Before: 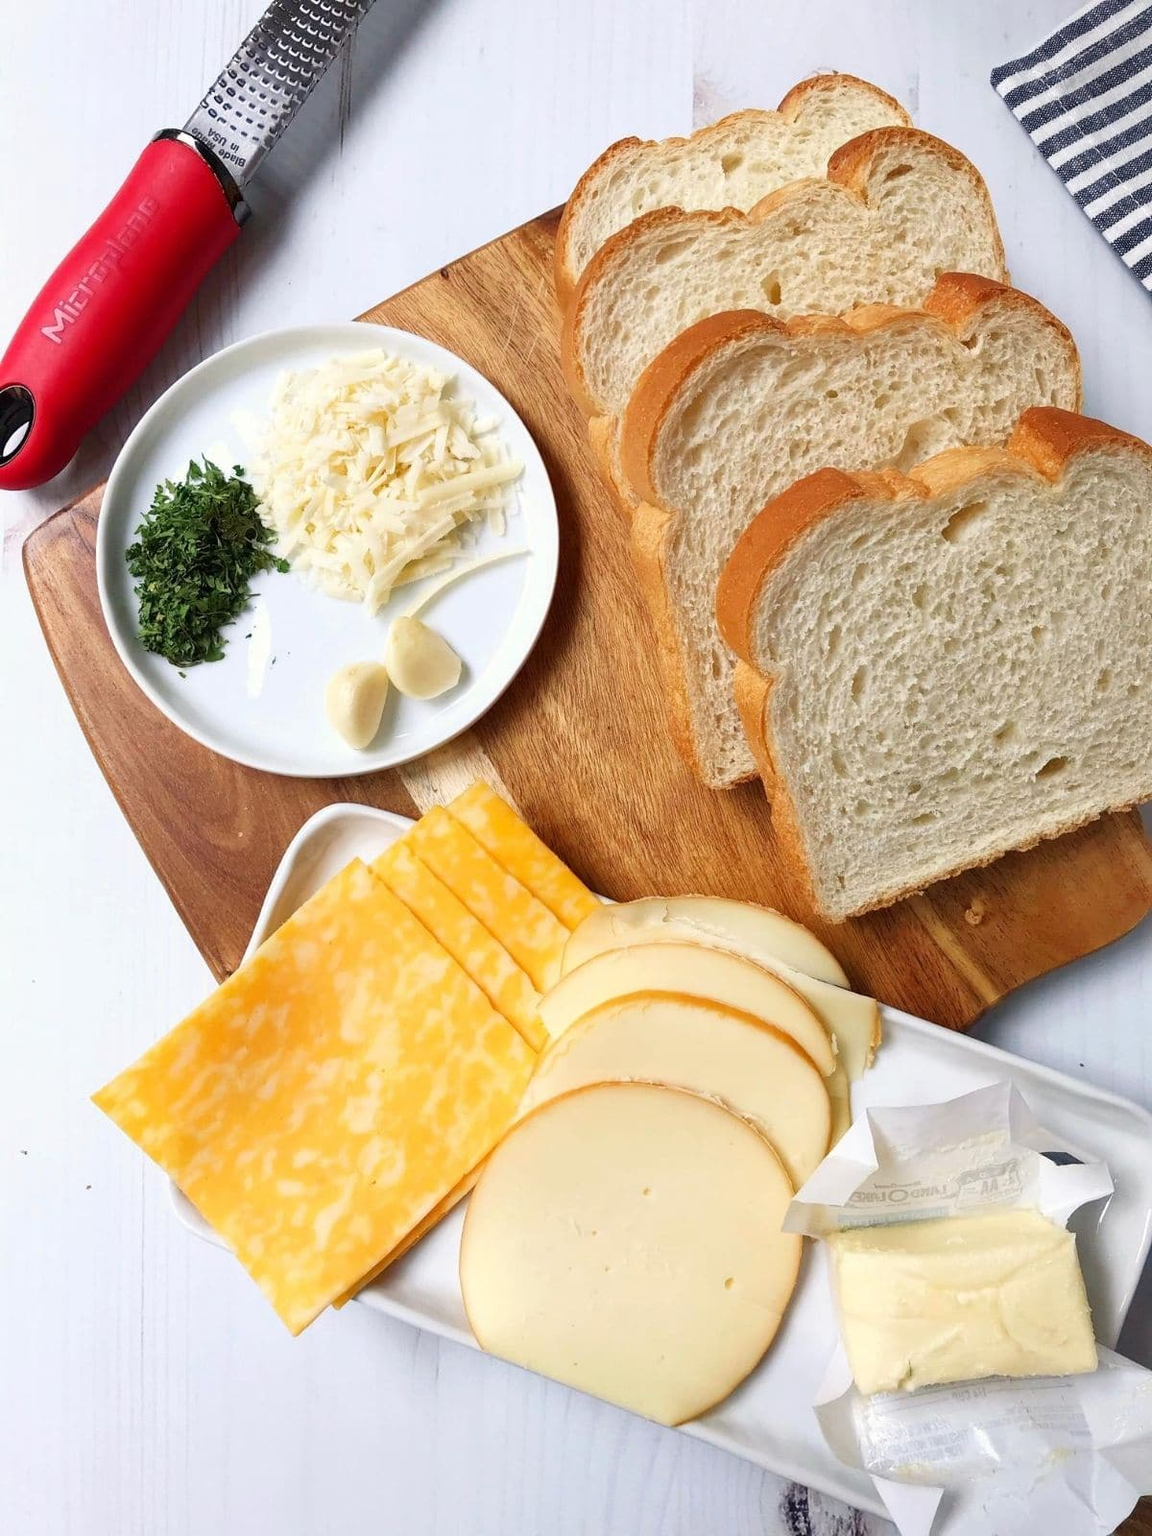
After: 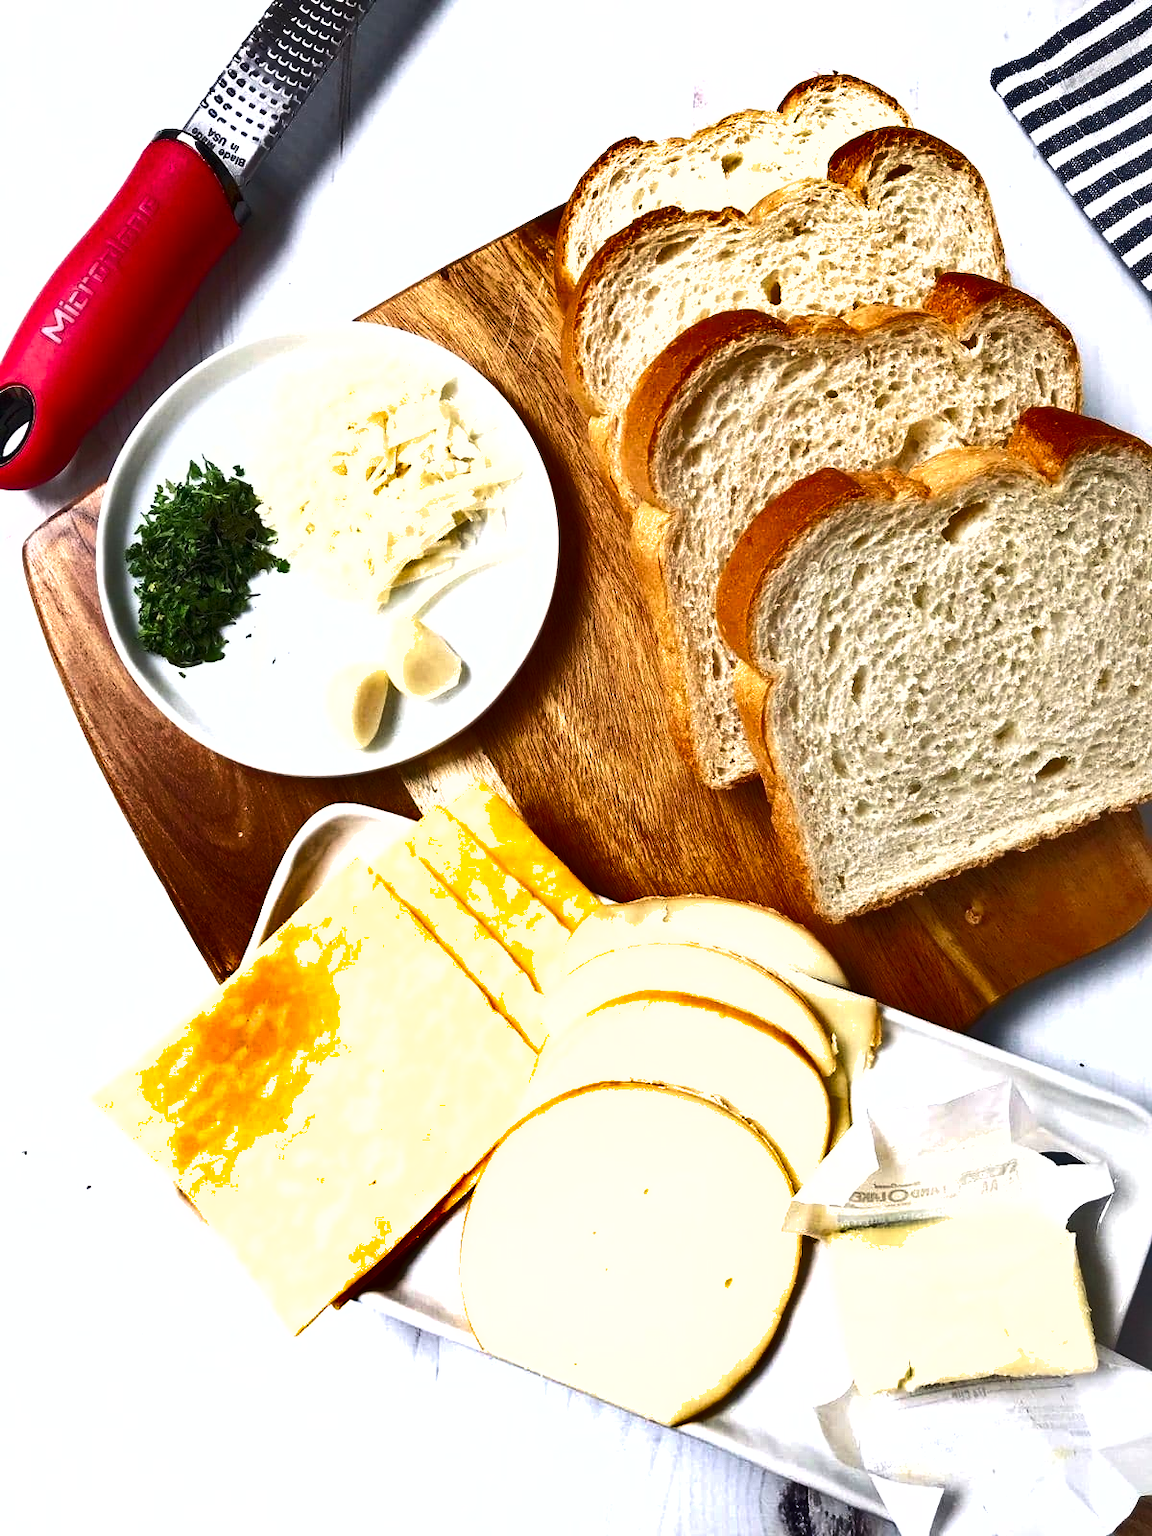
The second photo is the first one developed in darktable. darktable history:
shadows and highlights: radius 173.72, shadows 27.14, white point adjustment 3.03, highlights -68.61, soften with gaussian
exposure: exposure 0.636 EV, compensate highlight preservation false
